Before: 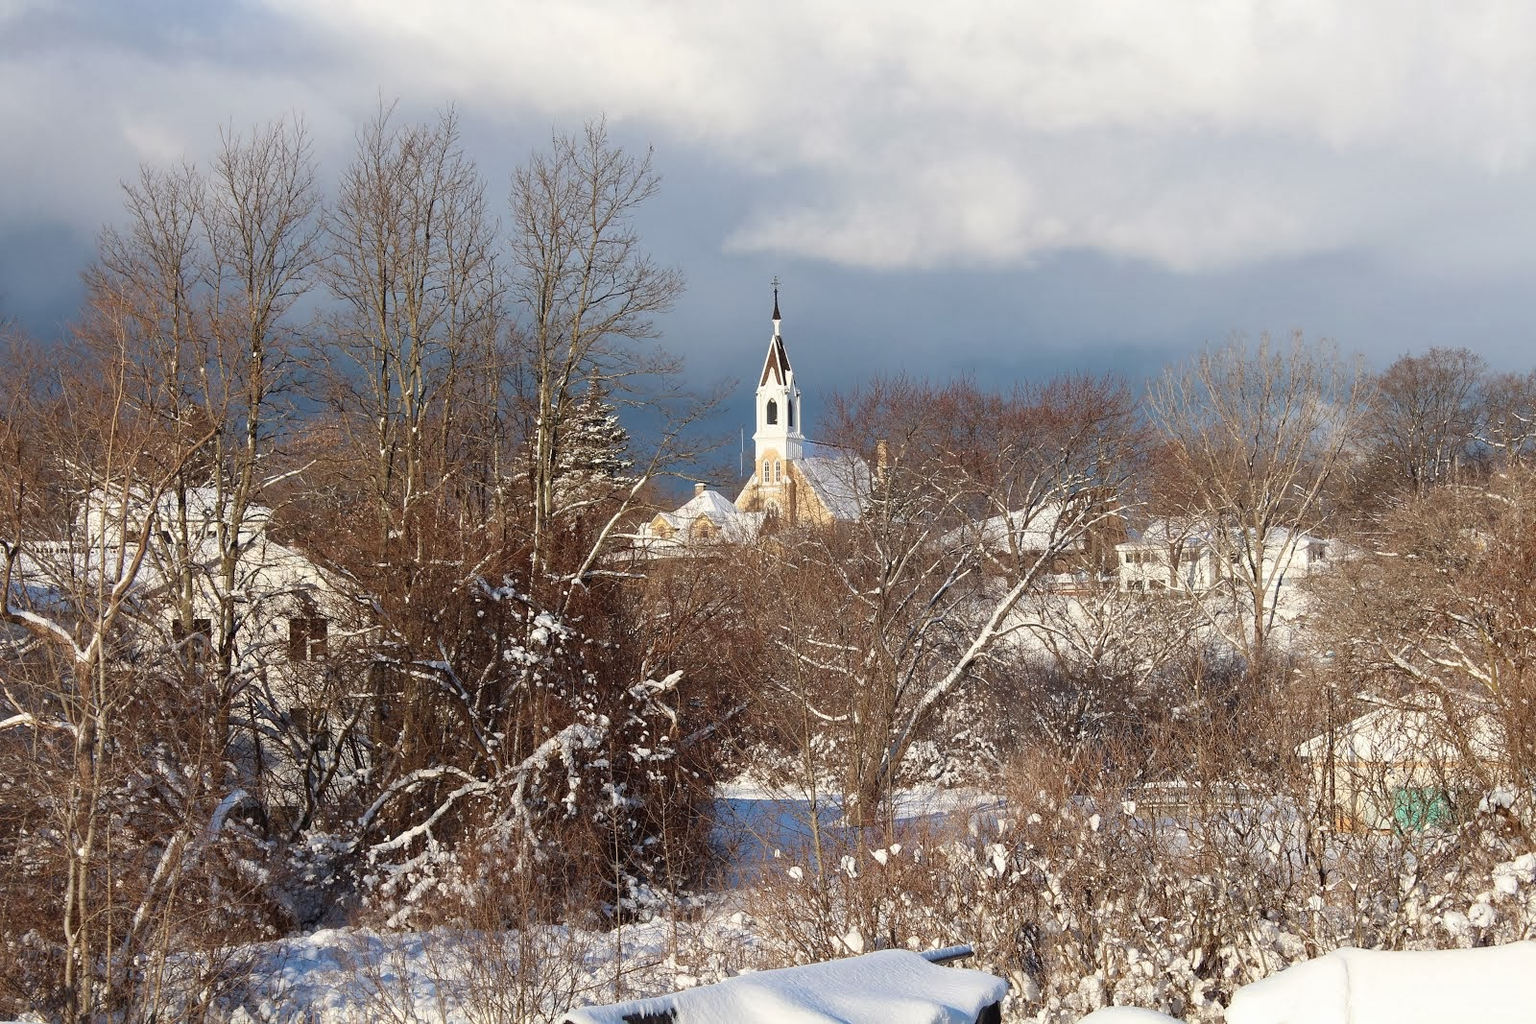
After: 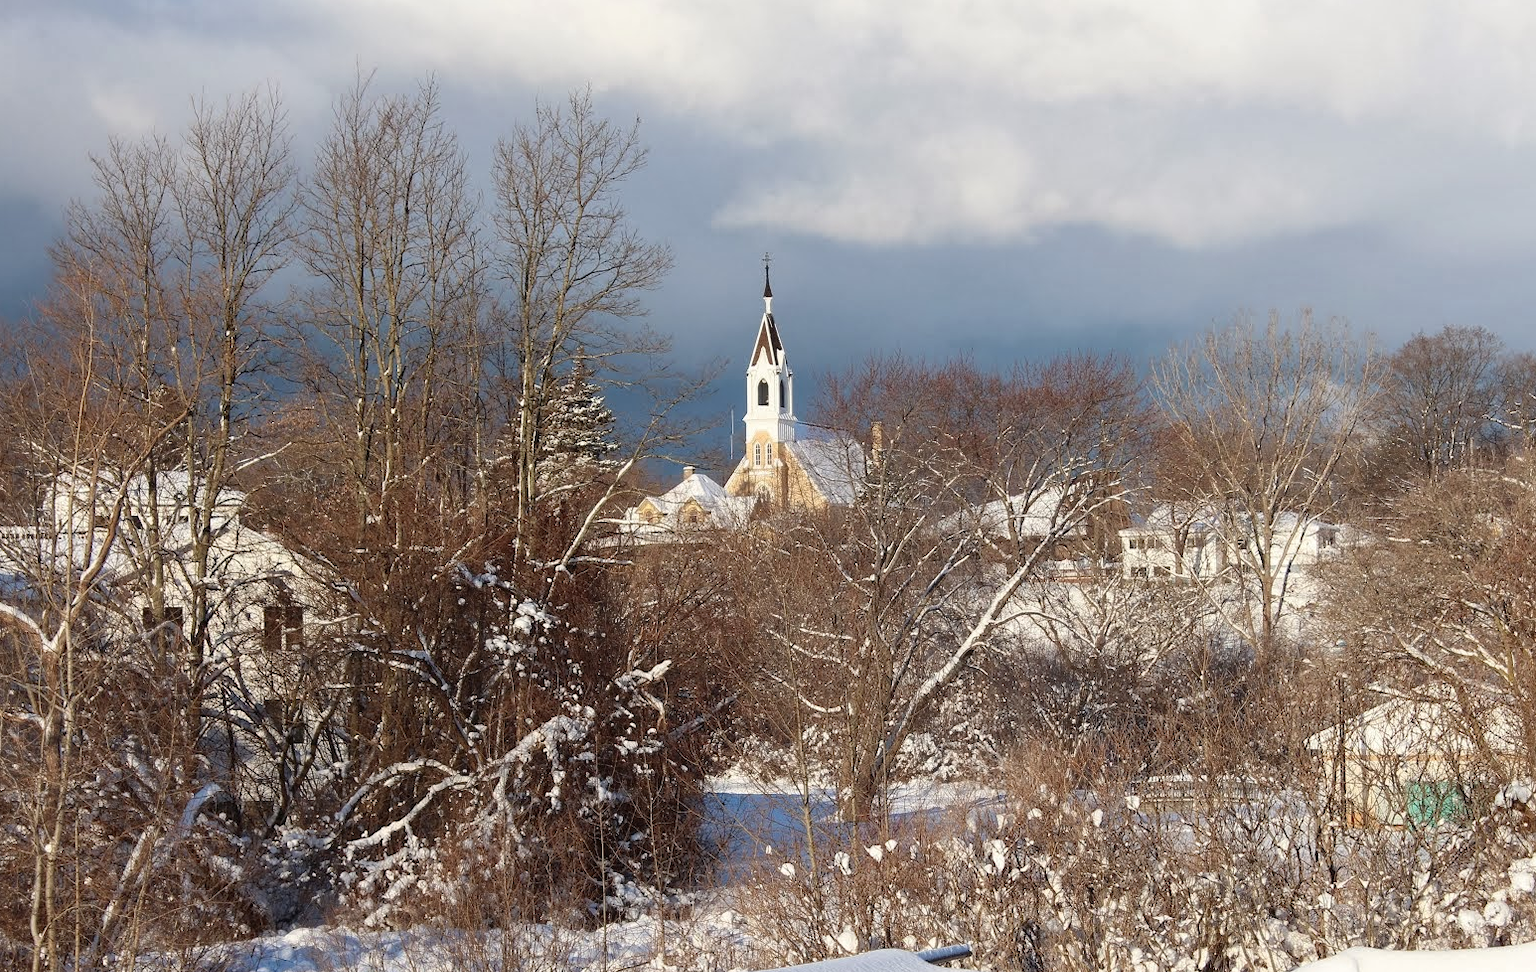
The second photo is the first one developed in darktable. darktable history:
crop: left 2.291%, top 3.224%, right 1.026%, bottom 4.958%
